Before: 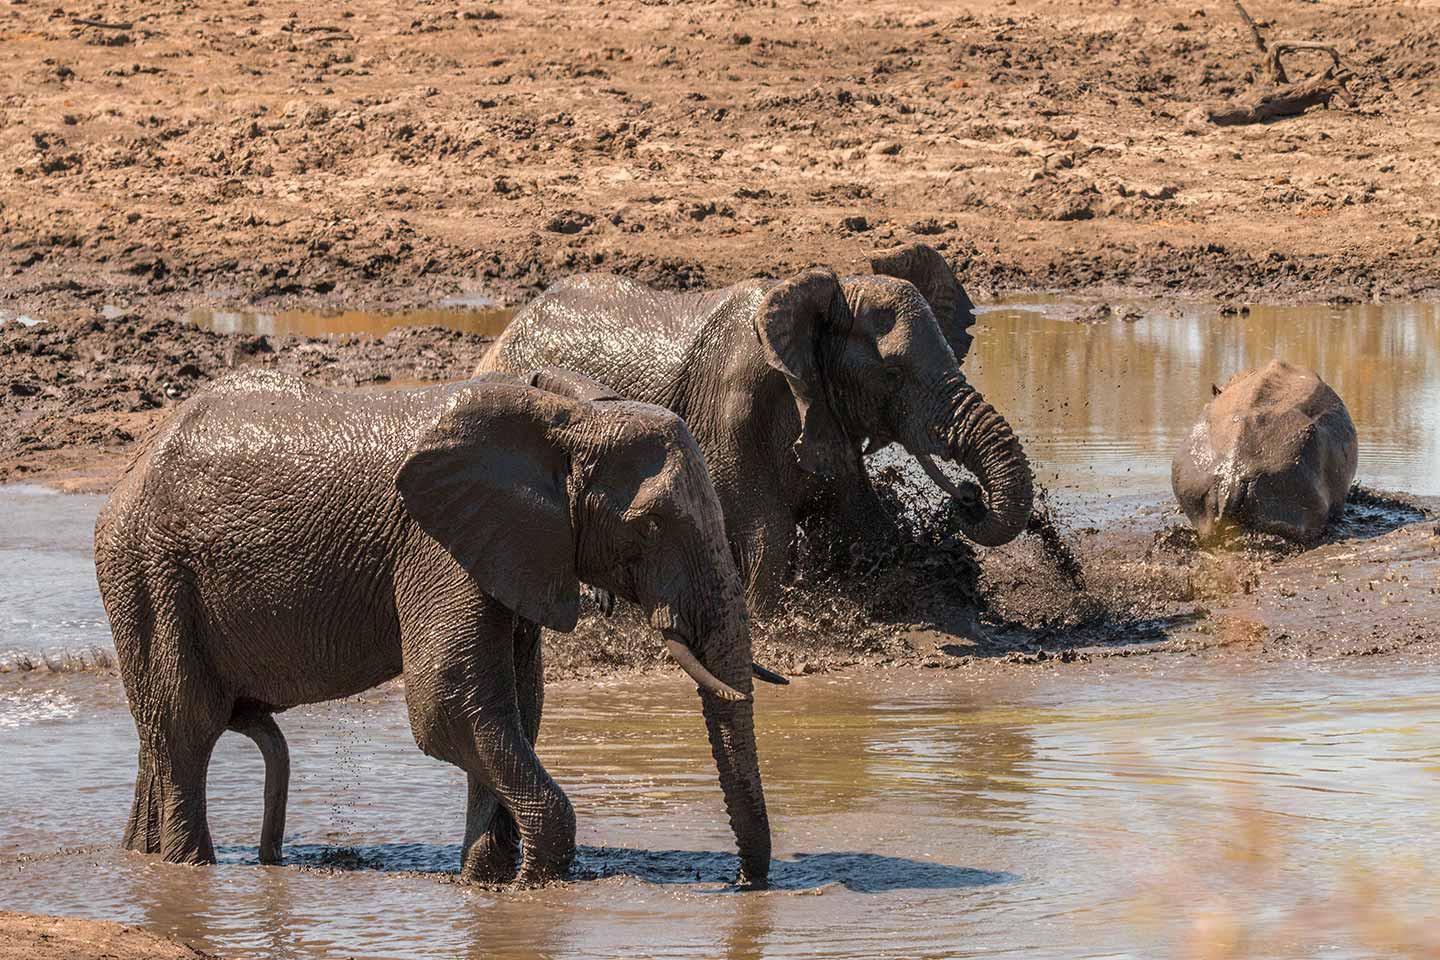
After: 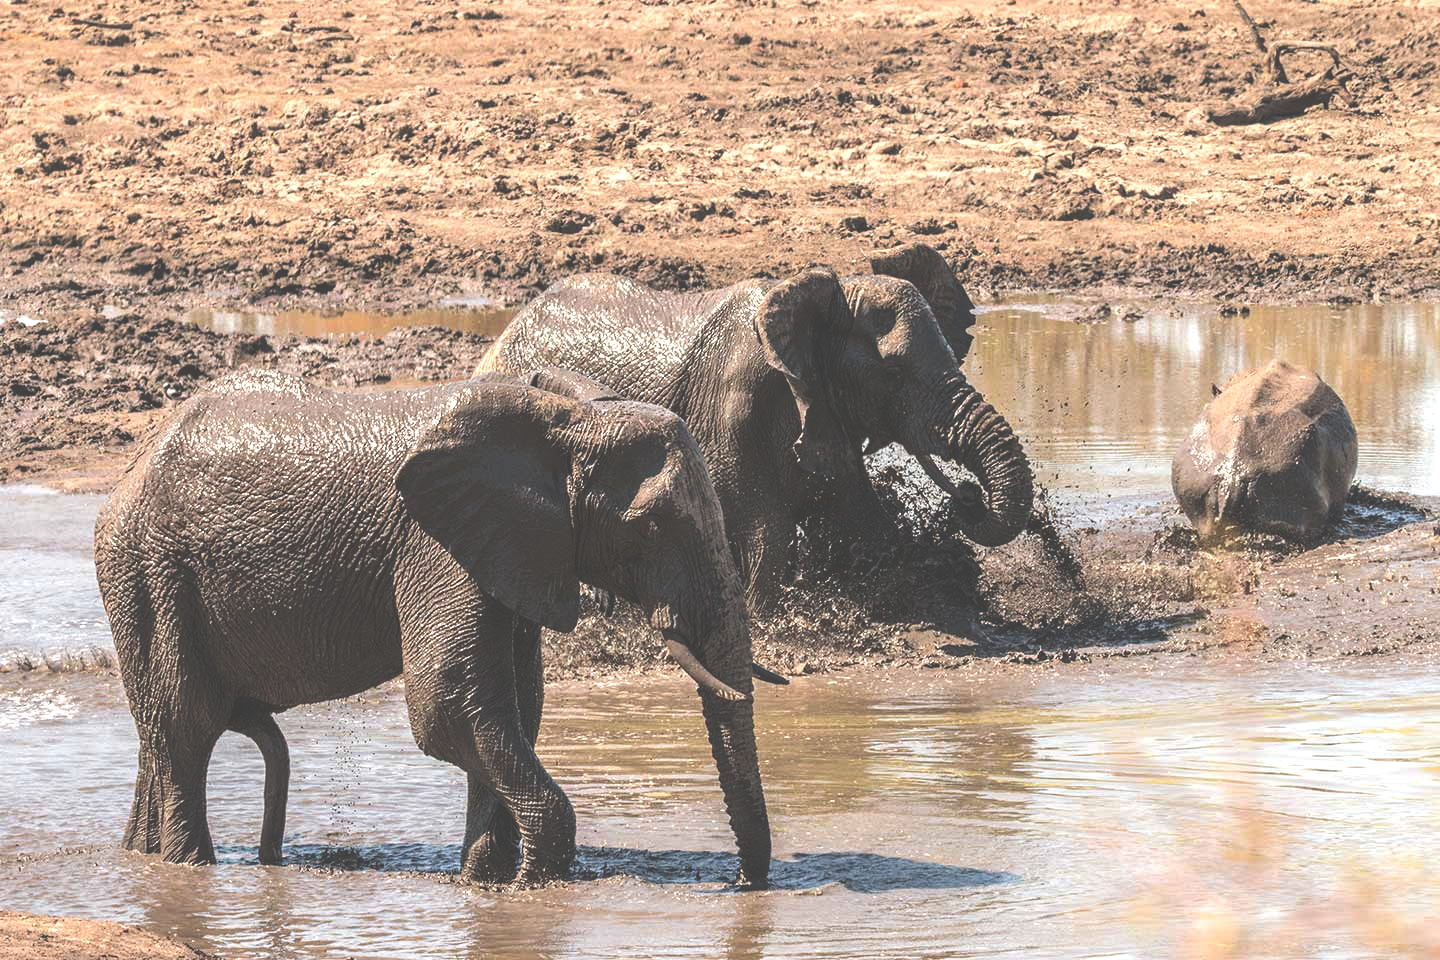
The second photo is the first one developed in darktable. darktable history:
exposure: black level correction -0.062, exposure -0.05 EV, compensate highlight preservation false
tone equalizer: -8 EV -0.75 EV, -7 EV -0.7 EV, -6 EV -0.6 EV, -5 EV -0.4 EV, -3 EV 0.4 EV, -2 EV 0.6 EV, -1 EV 0.7 EV, +0 EV 0.75 EV, edges refinement/feathering 500, mask exposure compensation -1.57 EV, preserve details no
